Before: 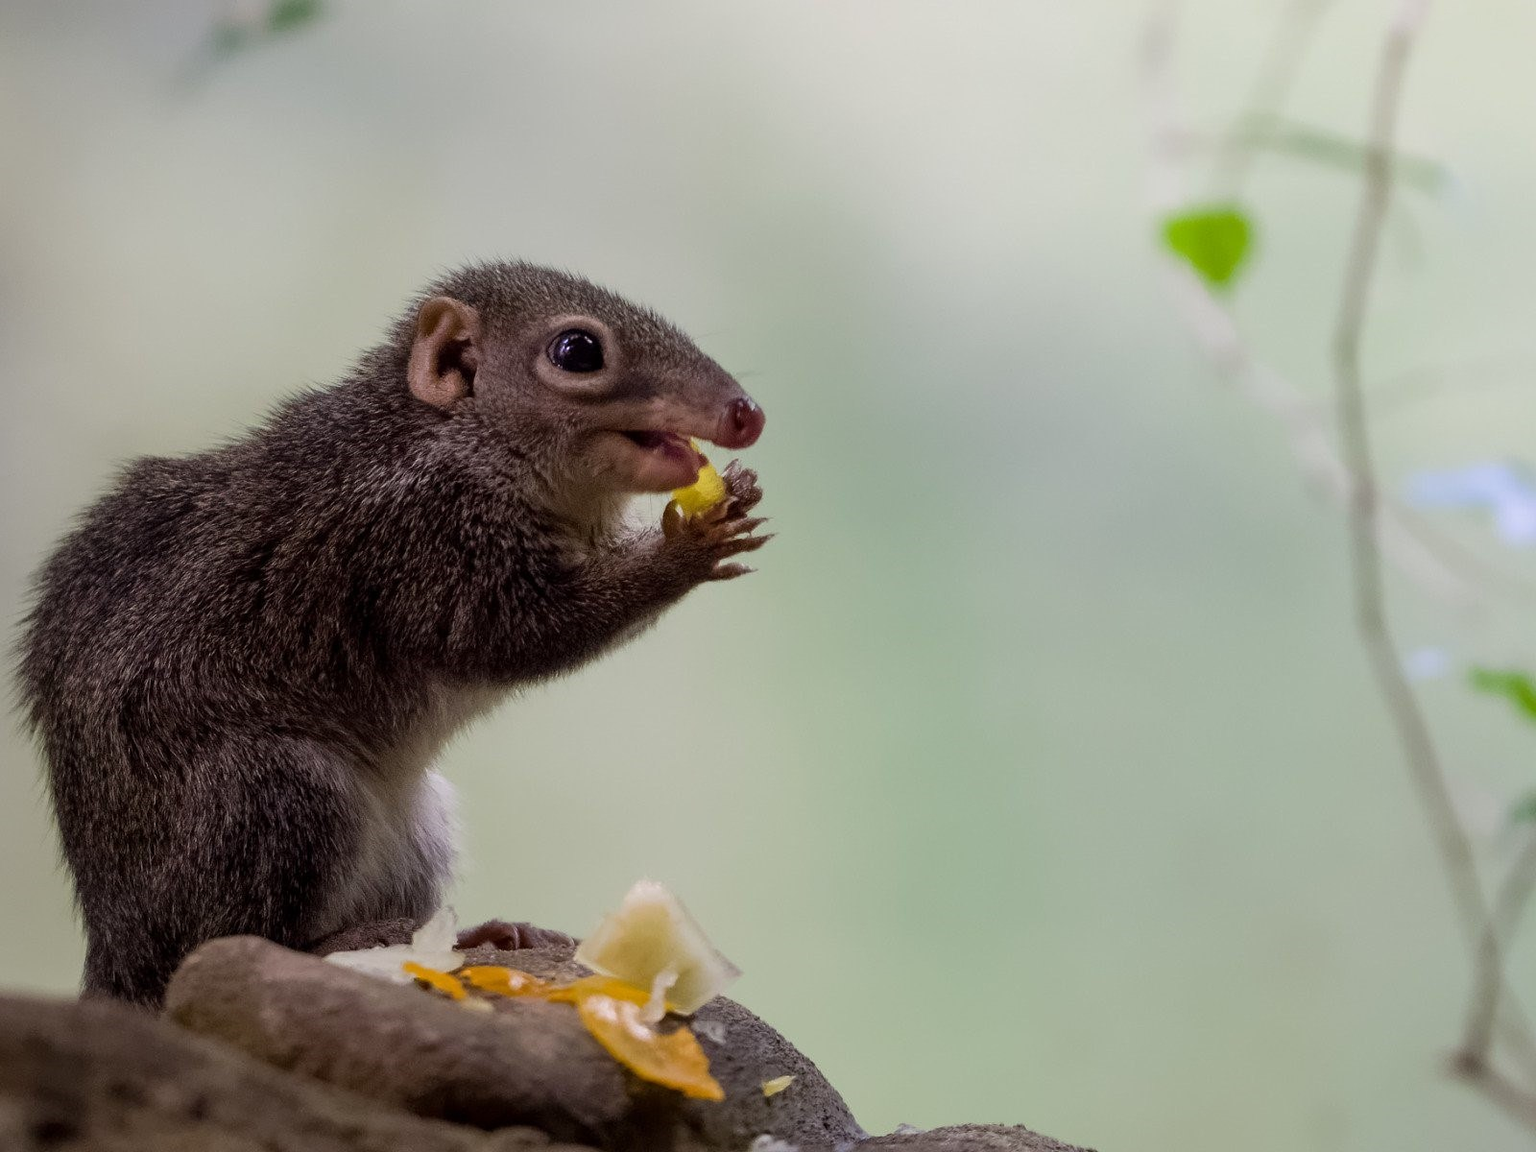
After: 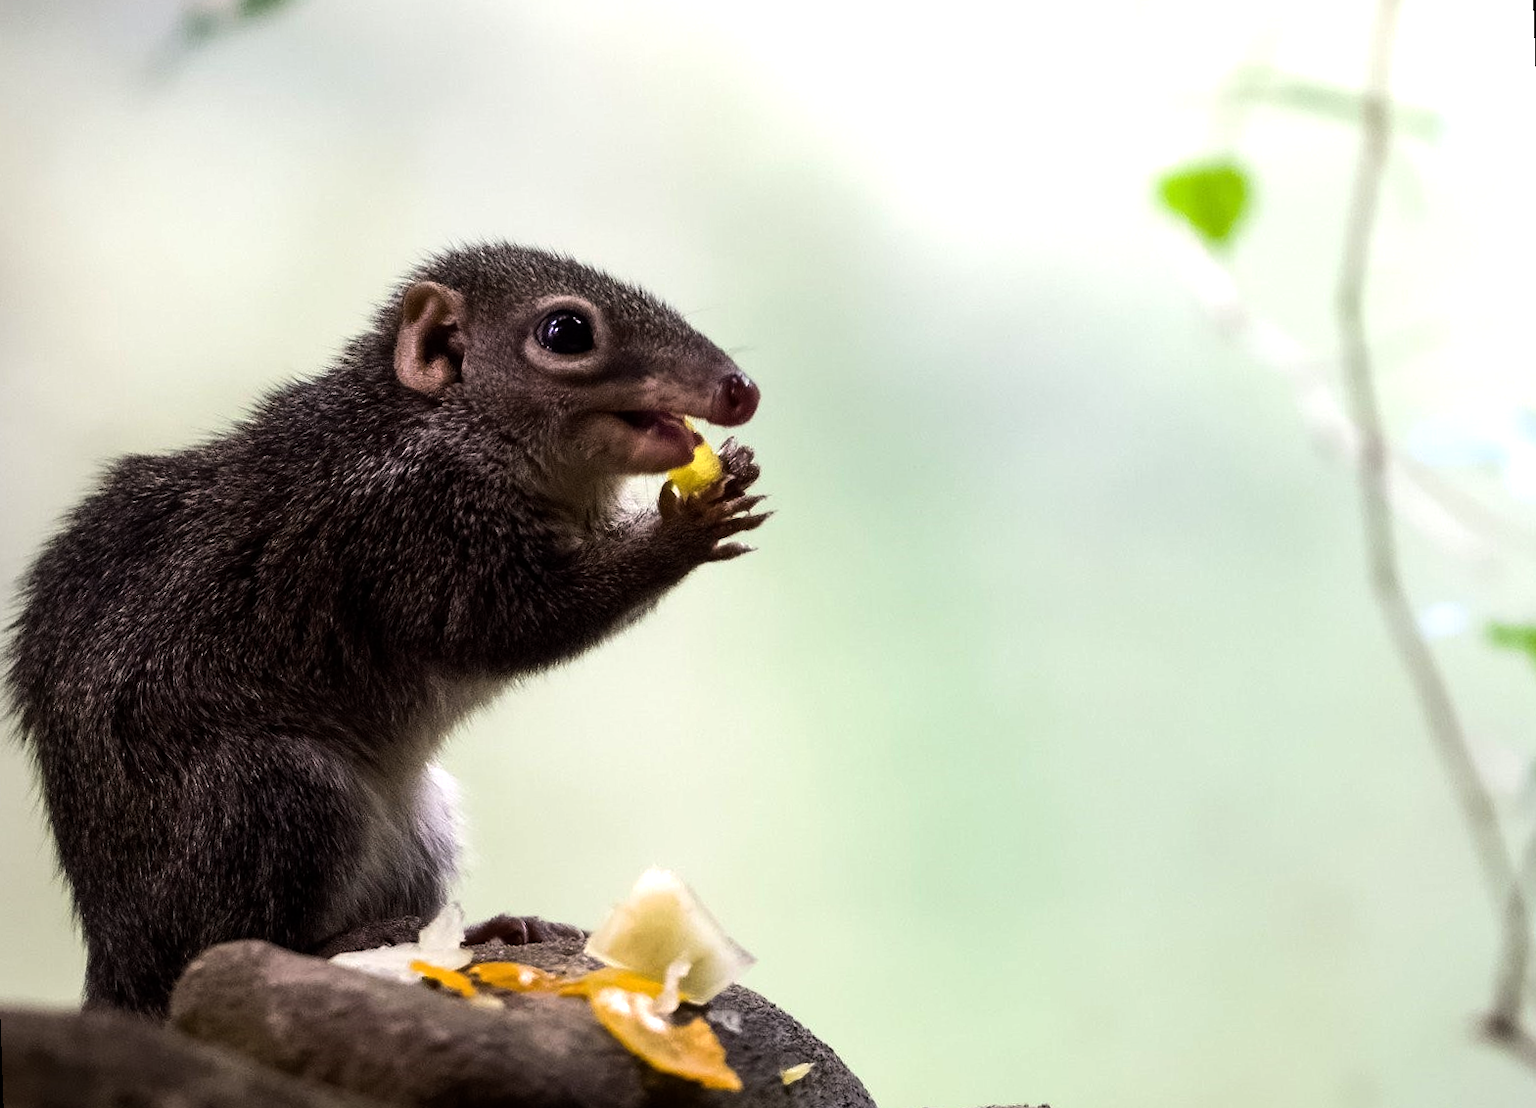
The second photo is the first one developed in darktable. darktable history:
tone equalizer: -8 EV -1.08 EV, -7 EV -1.01 EV, -6 EV -0.867 EV, -5 EV -0.578 EV, -3 EV 0.578 EV, -2 EV 0.867 EV, -1 EV 1.01 EV, +0 EV 1.08 EV, edges refinement/feathering 500, mask exposure compensation -1.57 EV, preserve details no
rotate and perspective: rotation -2°, crop left 0.022, crop right 0.978, crop top 0.049, crop bottom 0.951
